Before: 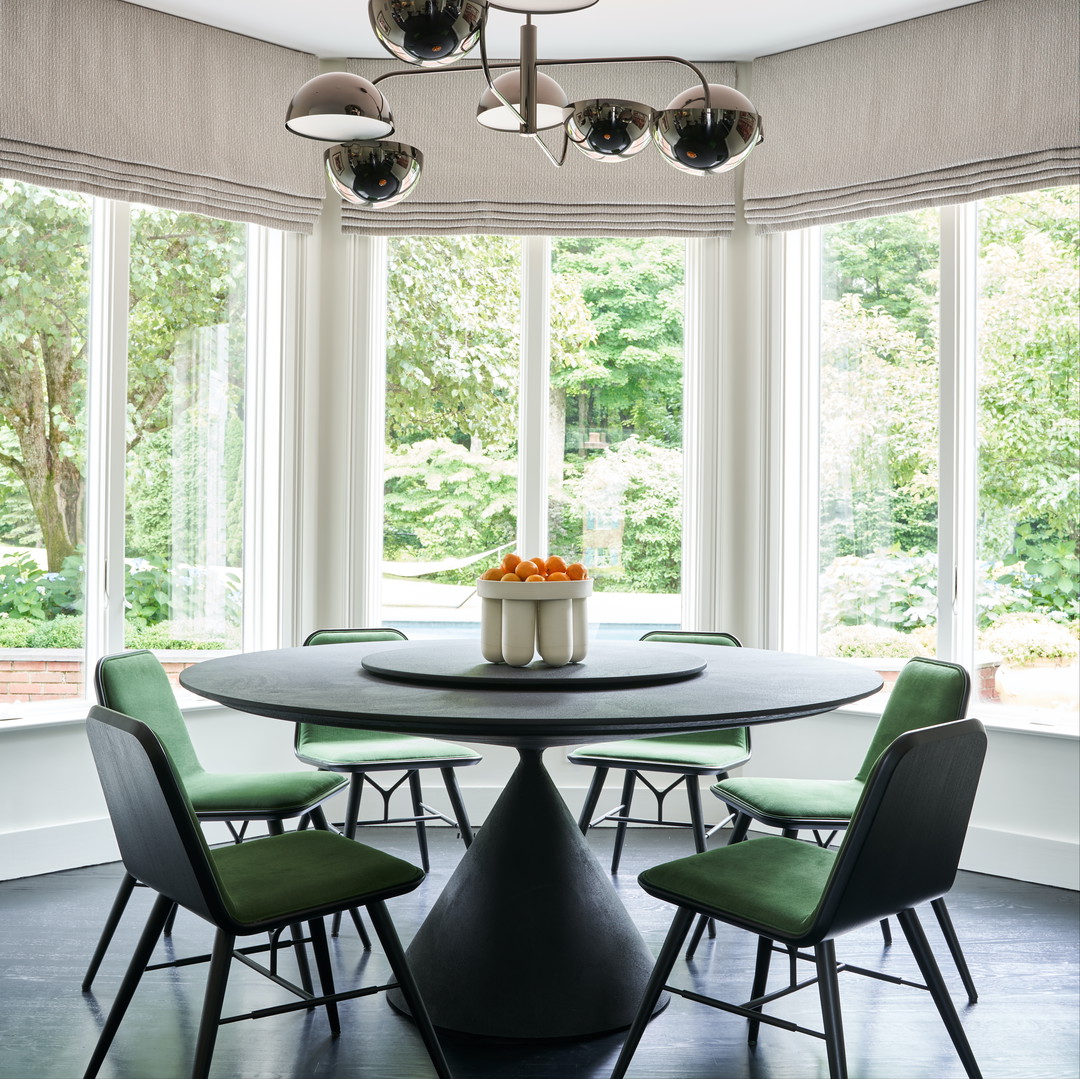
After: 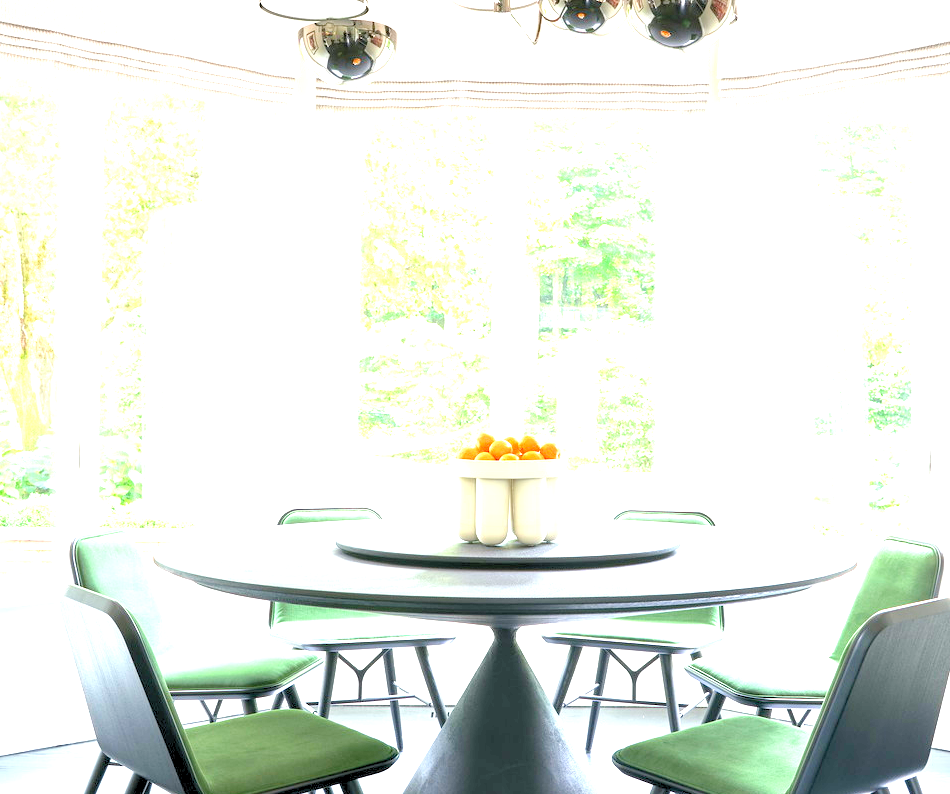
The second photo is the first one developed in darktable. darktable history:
exposure: exposure 2.003 EV, compensate highlight preservation false
crop and rotate: left 2.425%, top 11.305%, right 9.6%, bottom 15.08%
levels: levels [0.072, 0.414, 0.976]
